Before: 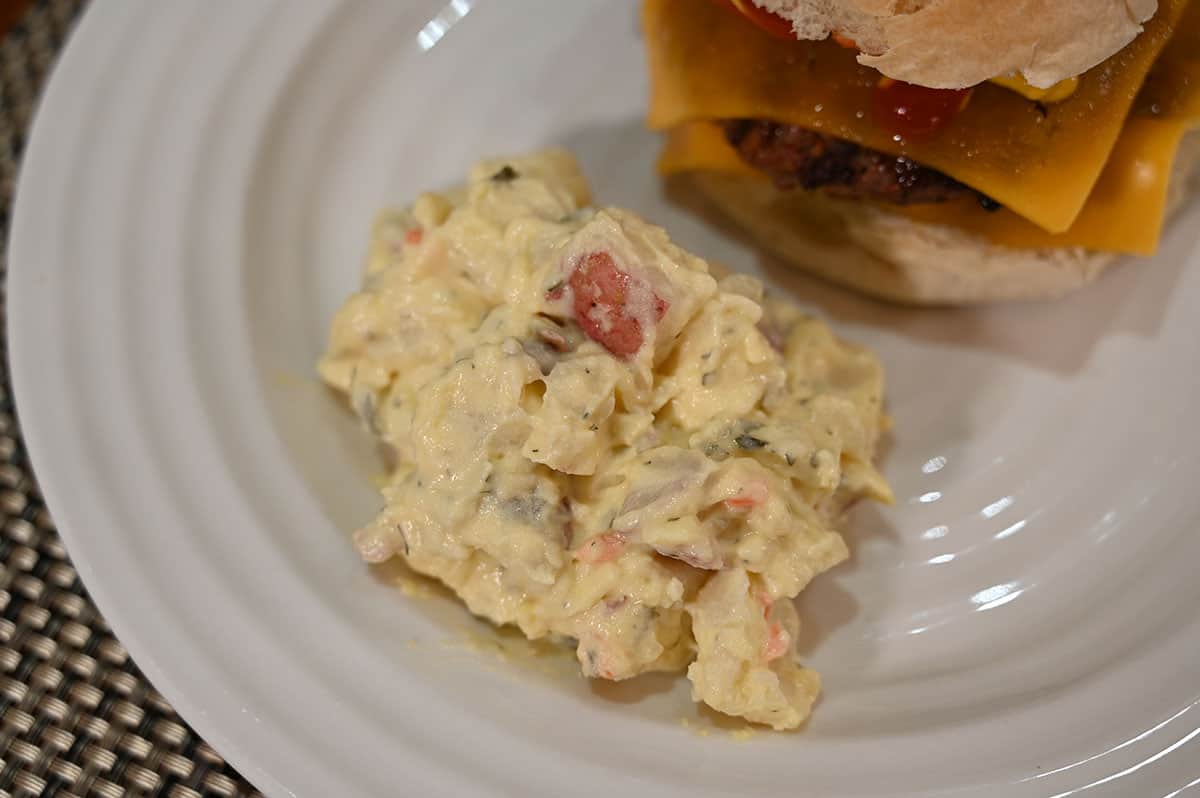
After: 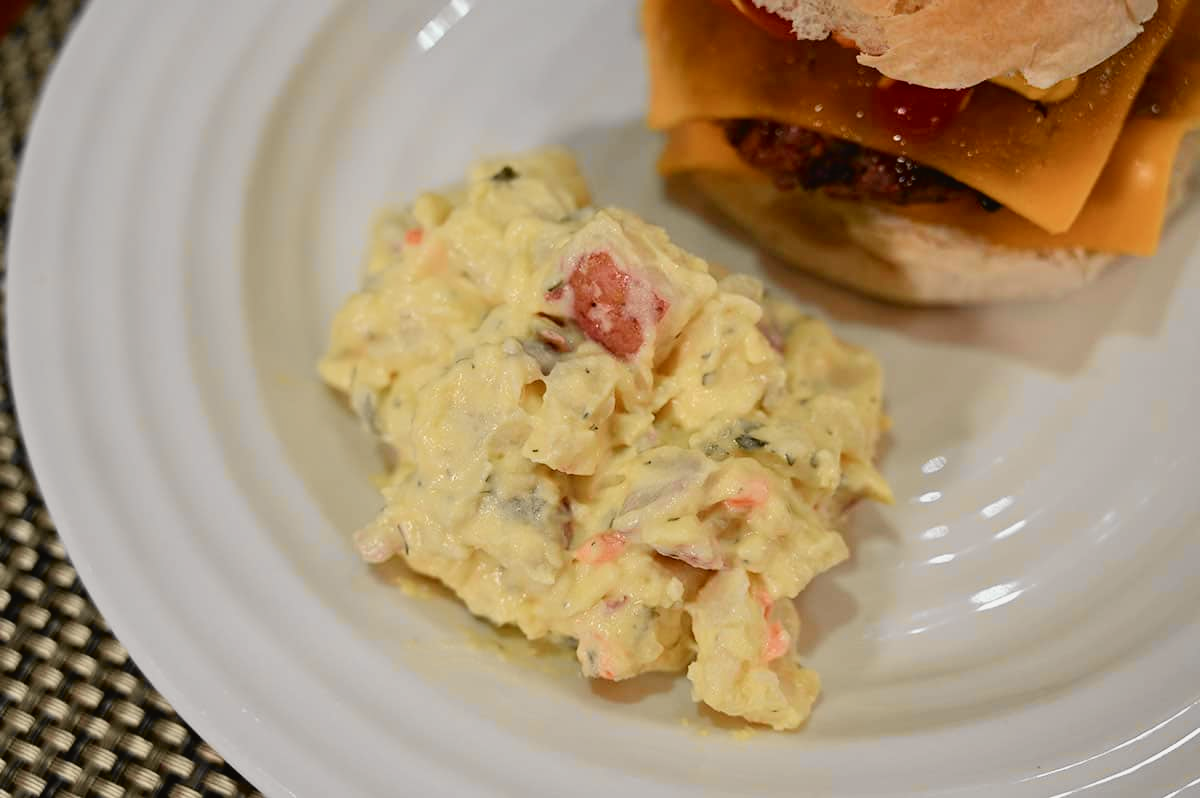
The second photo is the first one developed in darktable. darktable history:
tone curve: curves: ch0 [(0, 0.019) (0.066, 0.043) (0.189, 0.182) (0.368, 0.407) (0.501, 0.564) (0.677, 0.729) (0.851, 0.861) (0.997, 0.959)]; ch1 [(0, 0) (0.187, 0.121) (0.388, 0.346) (0.437, 0.409) (0.474, 0.472) (0.499, 0.501) (0.514, 0.507) (0.548, 0.557) (0.653, 0.663) (0.812, 0.856) (1, 1)]; ch2 [(0, 0) (0.246, 0.214) (0.421, 0.427) (0.459, 0.484) (0.5, 0.504) (0.518, 0.516) (0.529, 0.548) (0.56, 0.576) (0.607, 0.63) (0.744, 0.734) (0.867, 0.821) (0.993, 0.889)], color space Lab, independent channels
